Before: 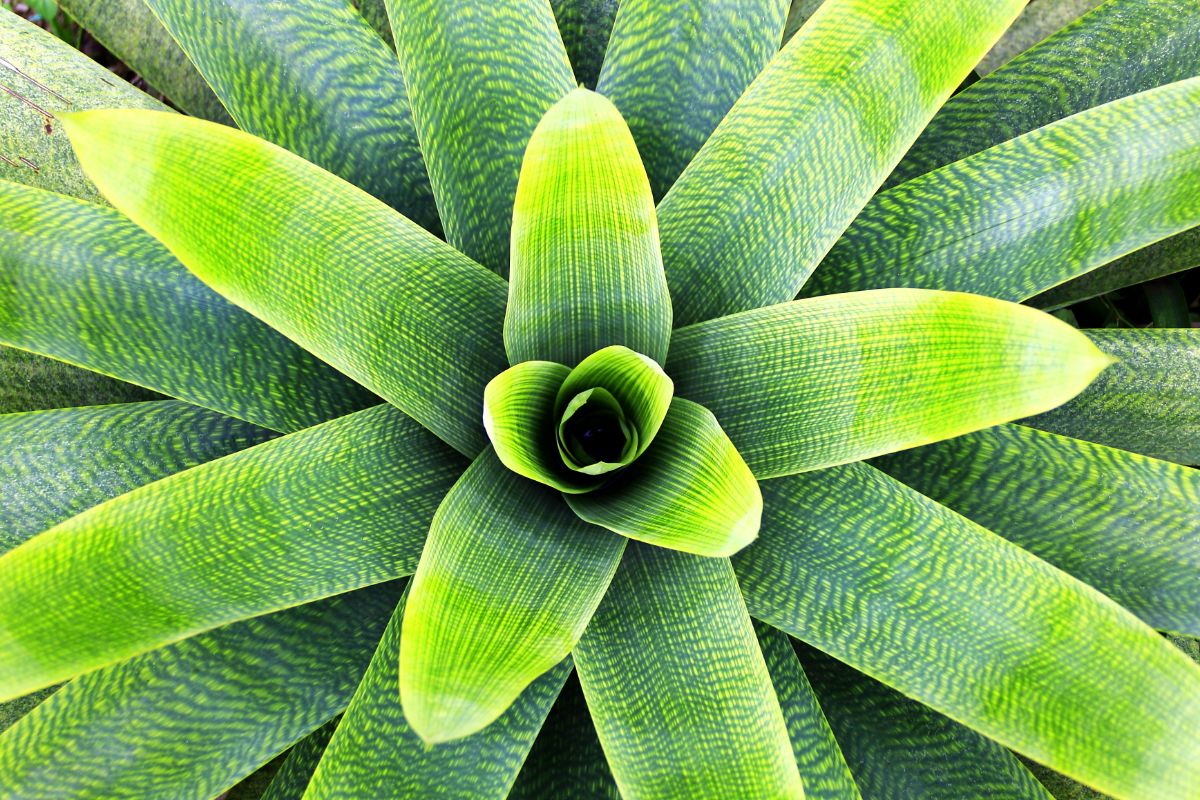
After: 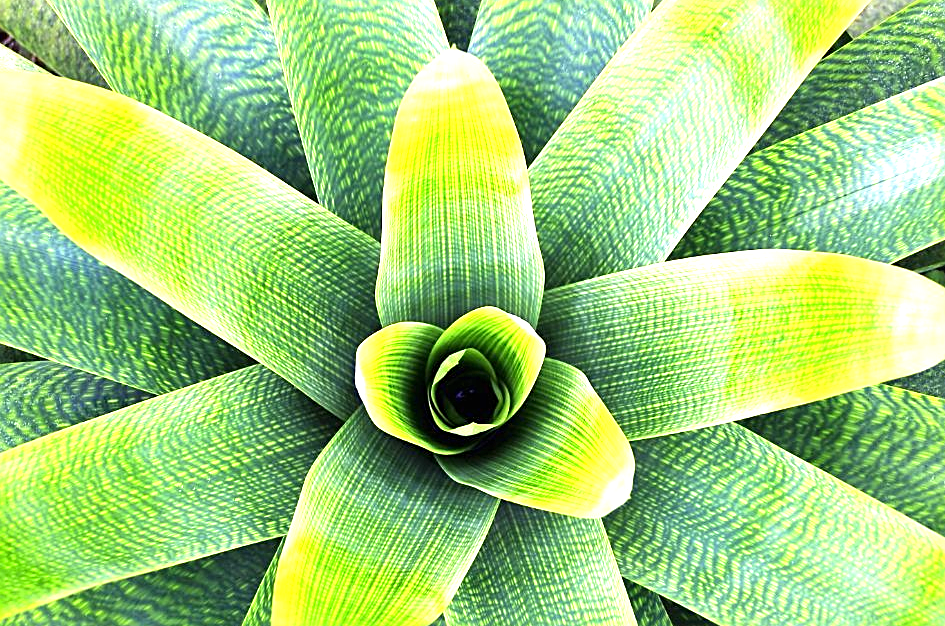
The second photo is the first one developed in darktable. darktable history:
exposure: black level correction 0, exposure 1 EV, compensate highlight preservation false
sharpen: on, module defaults
crop and rotate: left 10.716%, top 4.975%, right 10.48%, bottom 16.661%
